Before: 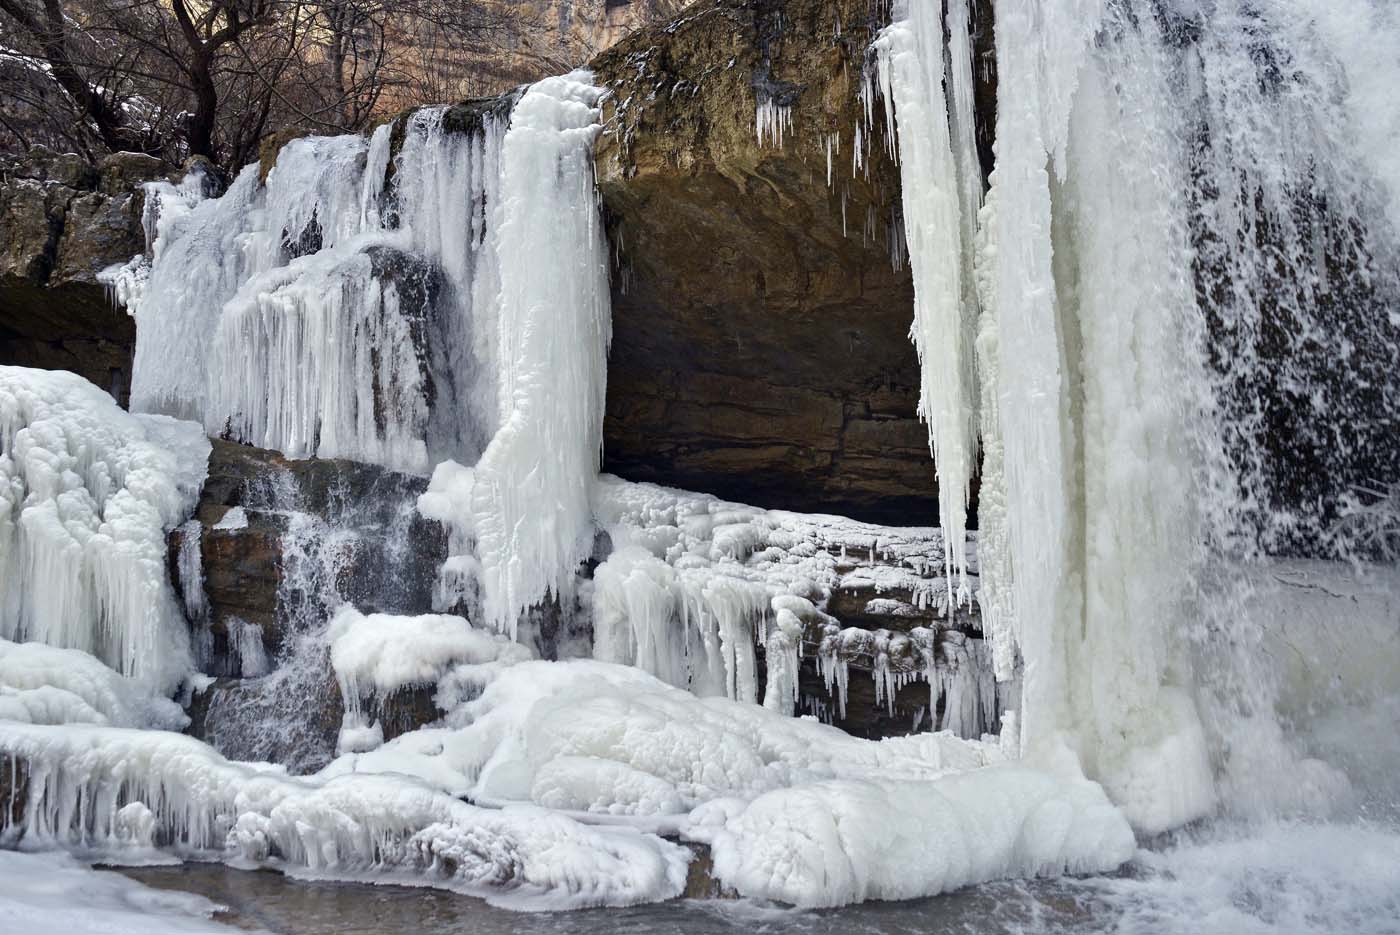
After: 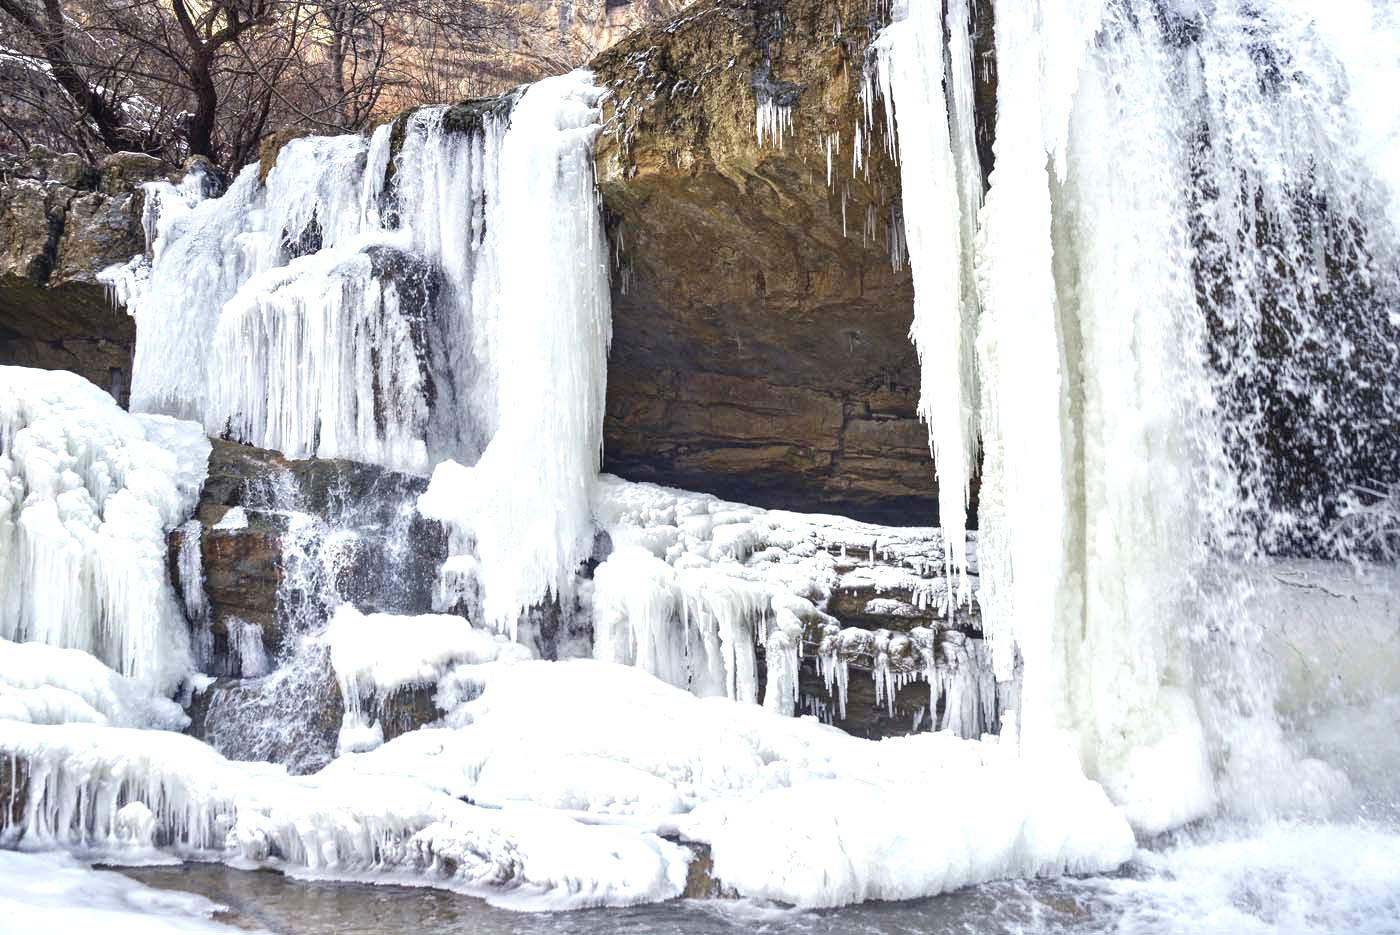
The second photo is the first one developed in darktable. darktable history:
exposure: black level correction 0, exposure 0.949 EV, compensate highlight preservation false
local contrast: detail 110%
base curve: curves: ch0 [(0, 0) (0.472, 0.508) (1, 1)], preserve colors none
